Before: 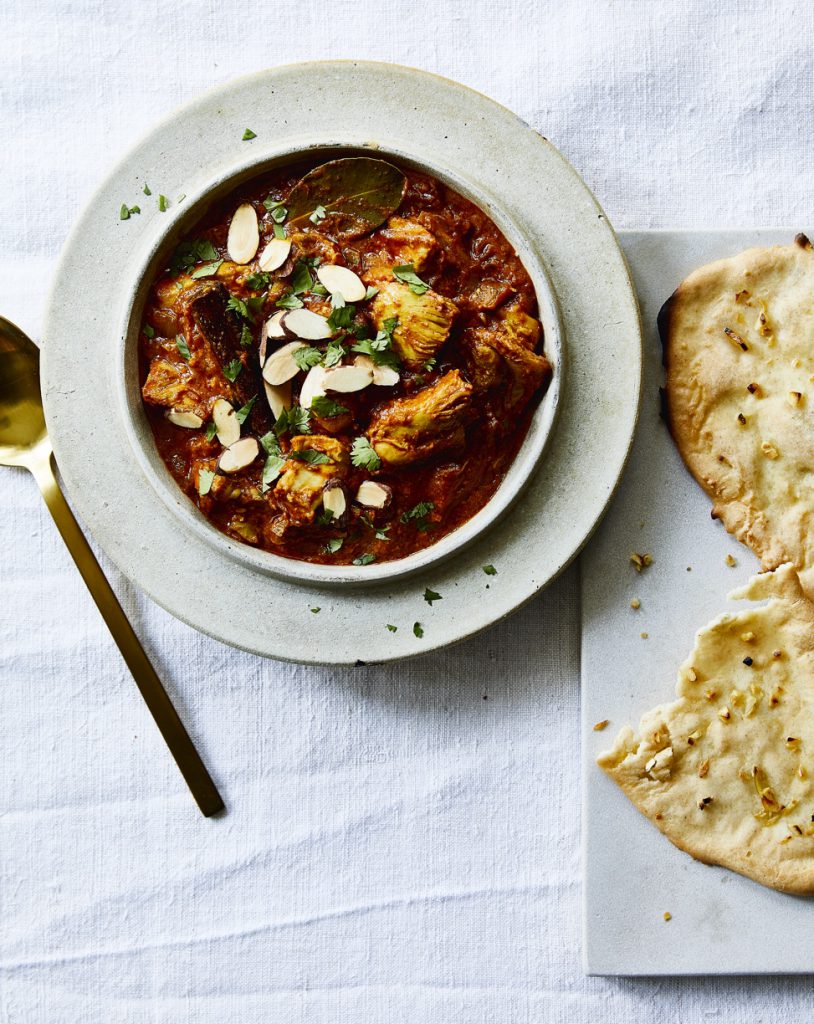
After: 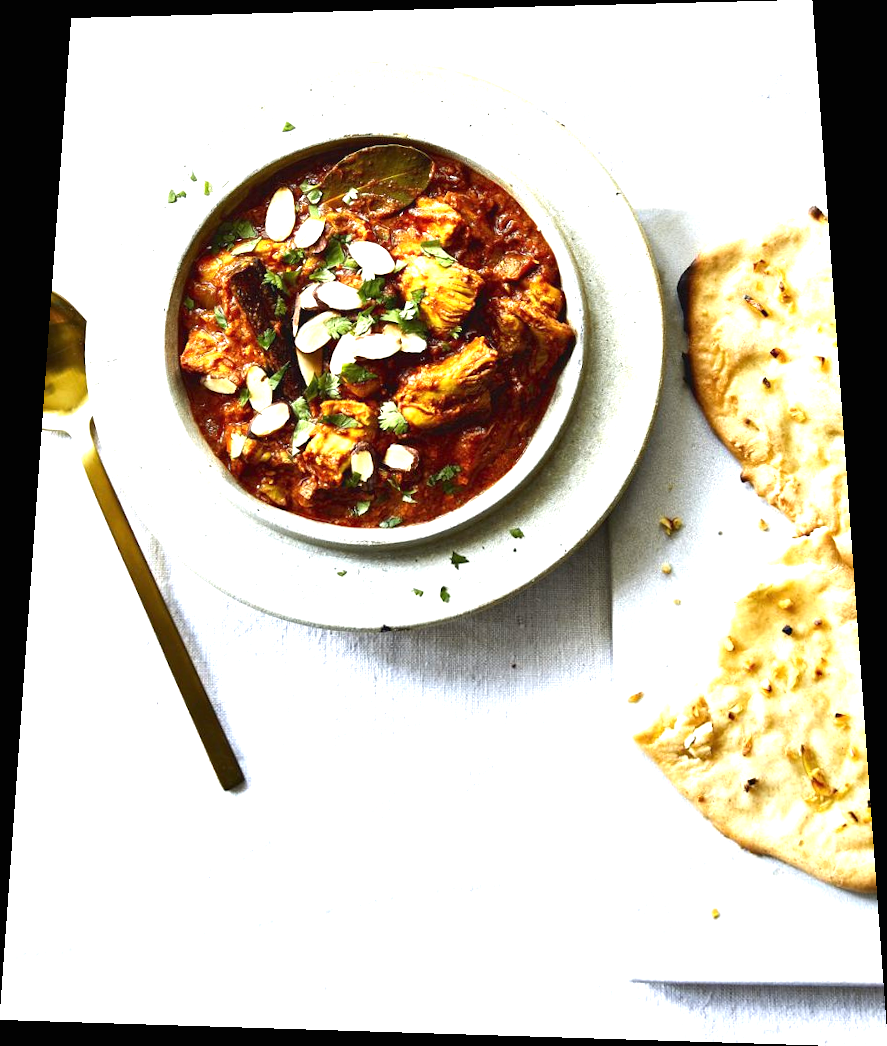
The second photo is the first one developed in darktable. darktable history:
rotate and perspective: rotation 0.128°, lens shift (vertical) -0.181, lens shift (horizontal) -0.044, shear 0.001, automatic cropping off
exposure: black level correction 0, exposure 1.2 EV, compensate exposure bias true, compensate highlight preservation false
